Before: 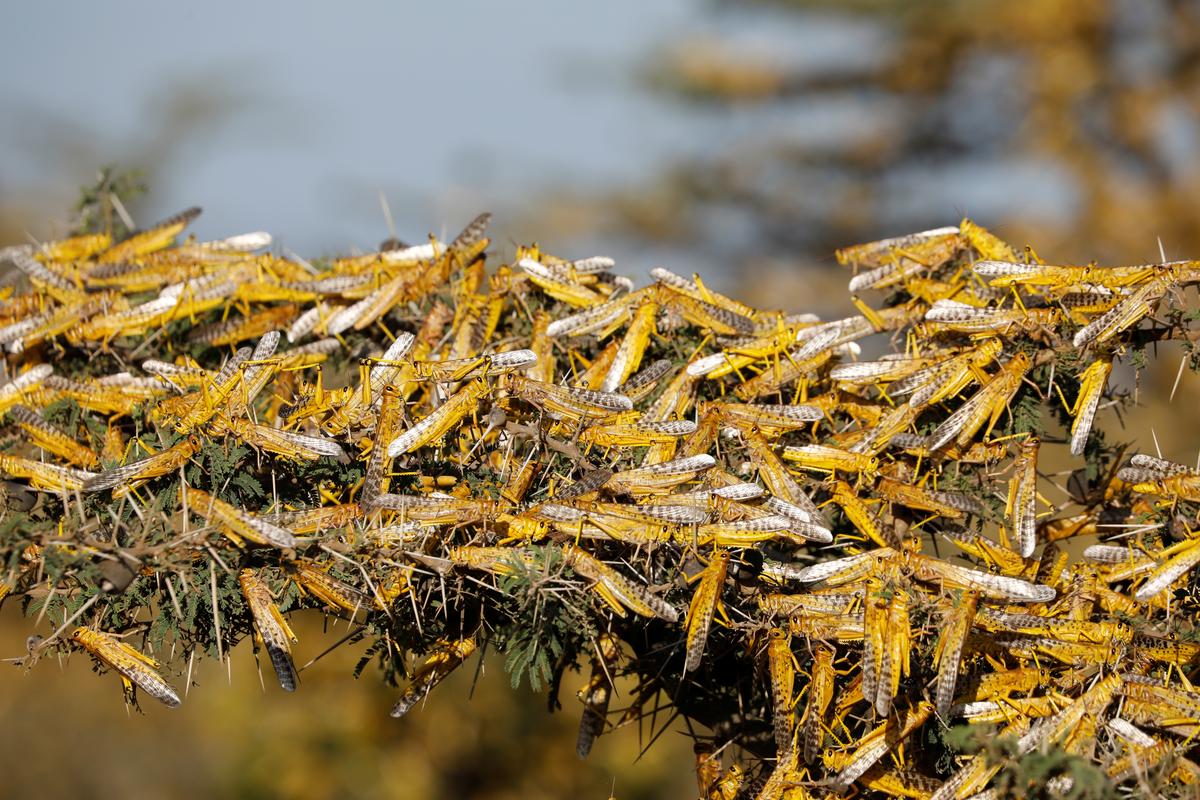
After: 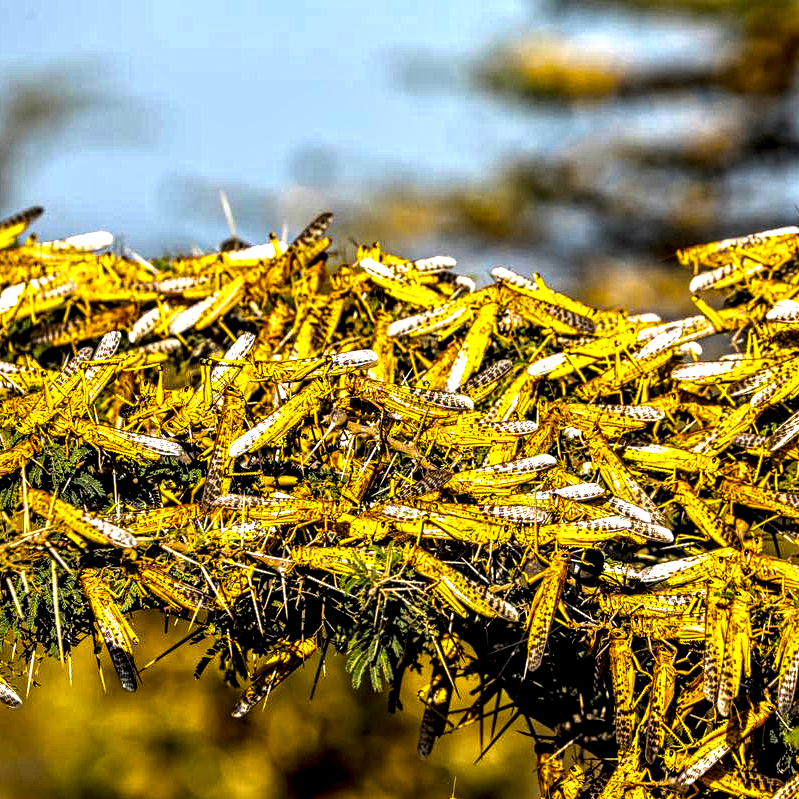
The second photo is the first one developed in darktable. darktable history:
contrast equalizer: y [[0.502, 0.517, 0.543, 0.576, 0.611, 0.631], [0.5 ×6], [0.5 ×6], [0 ×6], [0 ×6]]
local contrast: highlights 16%, detail 186%
crop and rotate: left 13.329%, right 20.053%
color balance rgb: shadows lift › chroma 0.849%, shadows lift › hue 113.19°, linear chroma grading › highlights 99.412%, linear chroma grading › global chroma 23.789%, perceptual saturation grading › global saturation 0.847%, perceptual brilliance grading › global brilliance 20.626%, perceptual brilliance grading › shadows -35.512%
